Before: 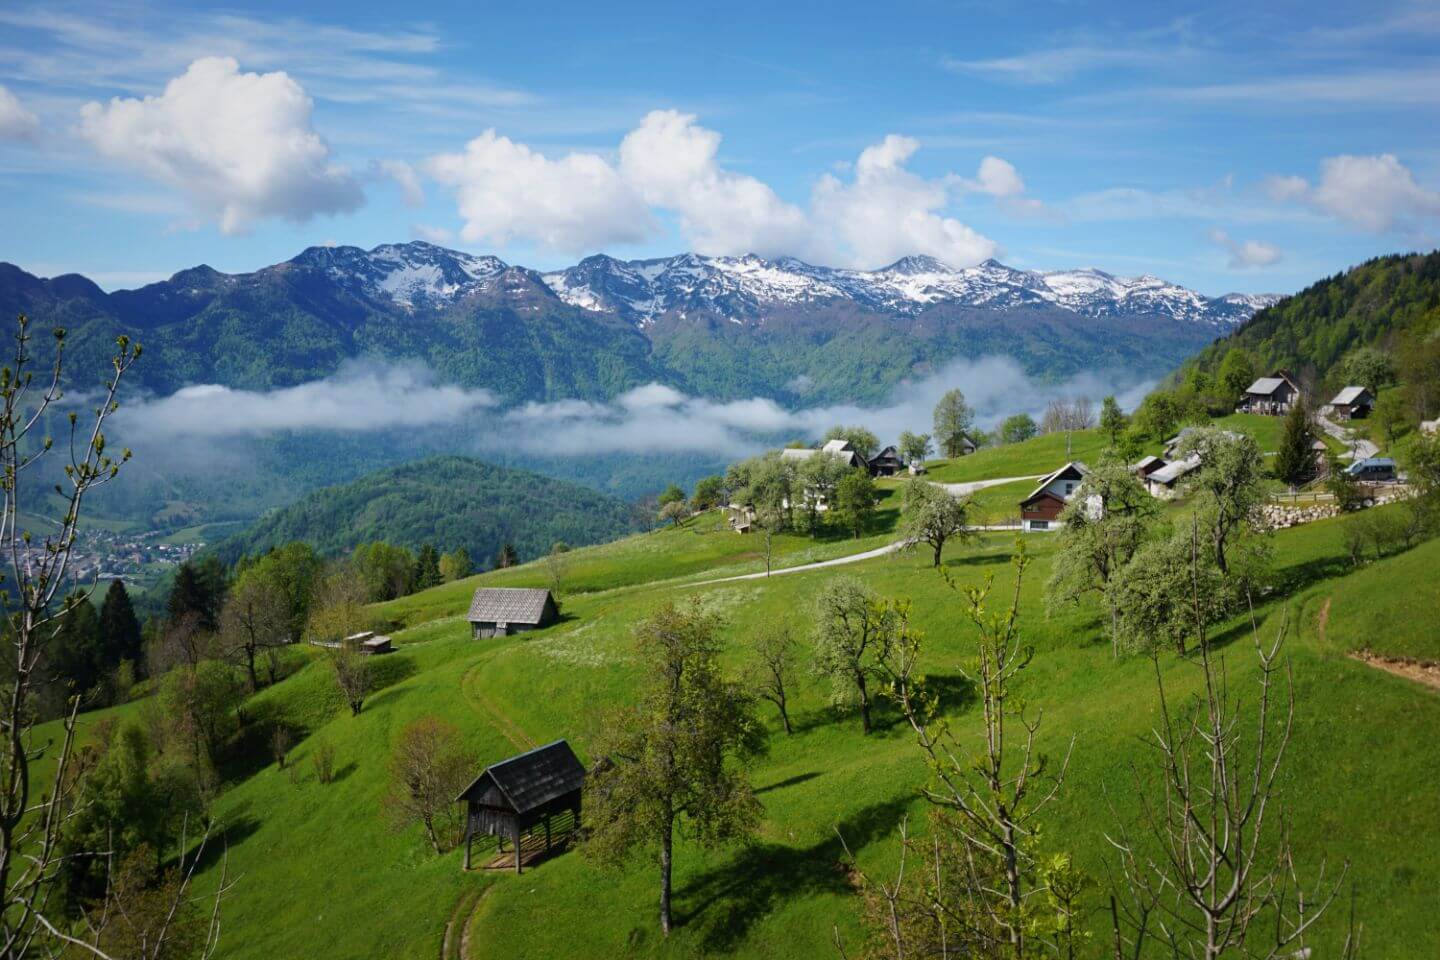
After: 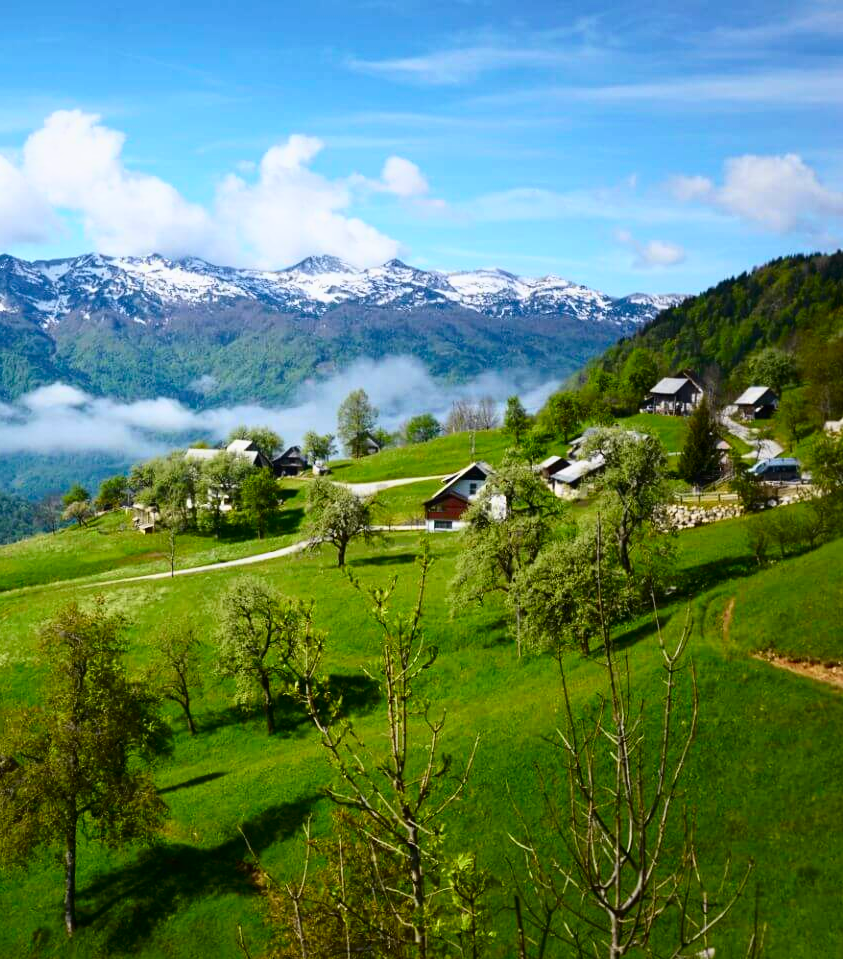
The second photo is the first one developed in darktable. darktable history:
crop: left 41.402%
tone curve: curves: ch0 [(0, 0) (0.187, 0.12) (0.384, 0.363) (0.618, 0.698) (0.754, 0.857) (0.875, 0.956) (1, 0.987)]; ch1 [(0, 0) (0.402, 0.36) (0.476, 0.466) (0.501, 0.501) (0.518, 0.514) (0.564, 0.608) (0.614, 0.664) (0.692, 0.744) (1, 1)]; ch2 [(0, 0) (0.435, 0.412) (0.483, 0.481) (0.503, 0.503) (0.522, 0.535) (0.563, 0.601) (0.627, 0.699) (0.699, 0.753) (0.997, 0.858)], color space Lab, independent channels
